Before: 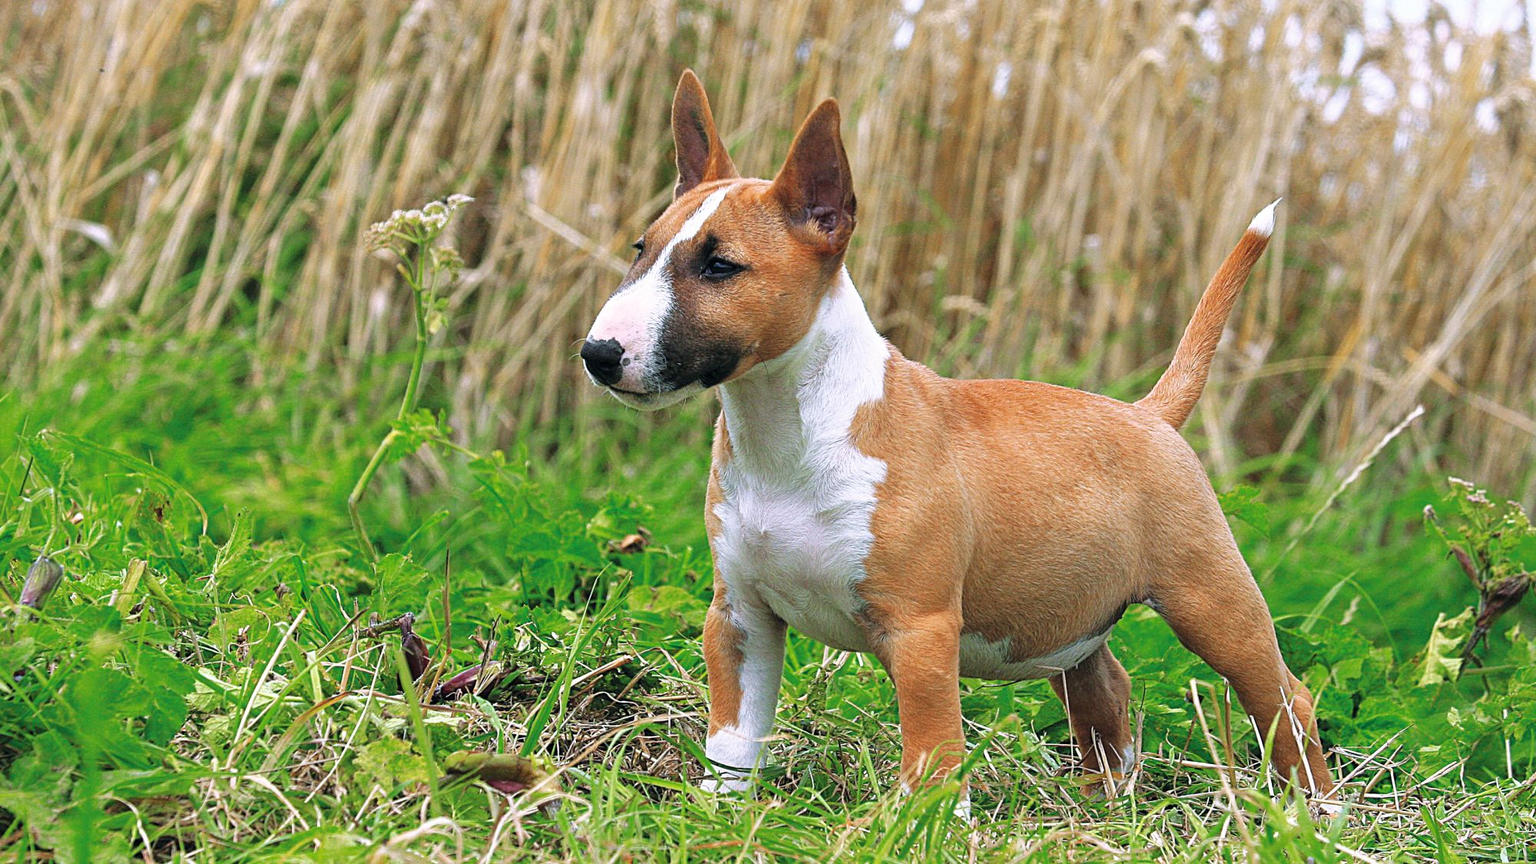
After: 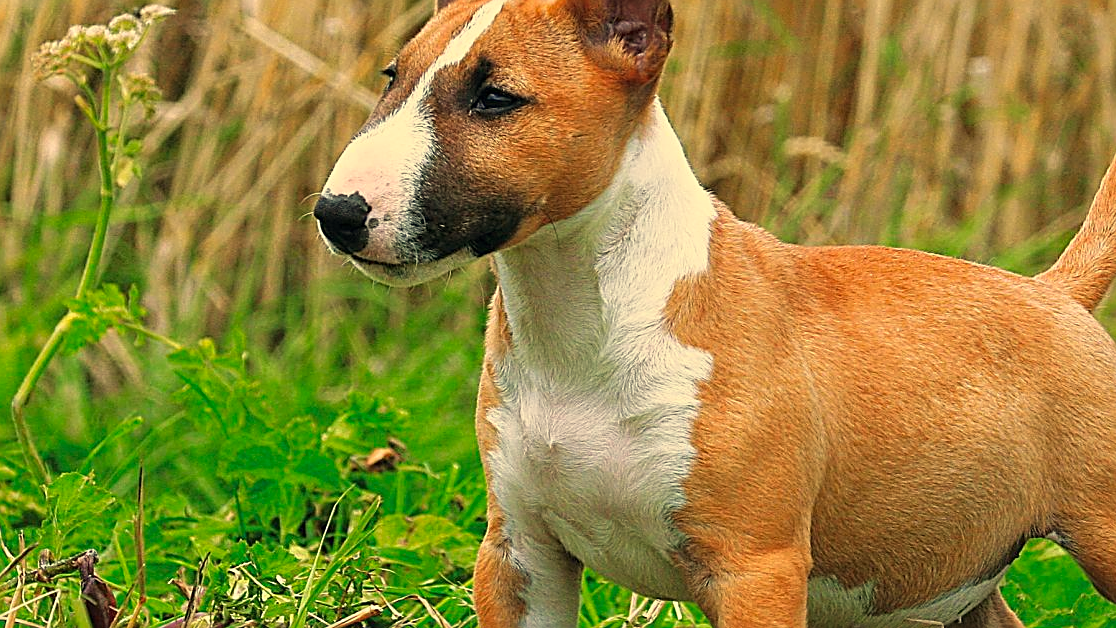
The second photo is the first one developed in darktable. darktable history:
crop and rotate: left 22.13%, top 22.054%, right 22.026%, bottom 22.102%
sharpen: on, module defaults
contrast brightness saturation: contrast 0.04, saturation 0.16
white balance: red 1.08, blue 0.791
exposure: exposure -0.153 EV, compensate highlight preservation false
